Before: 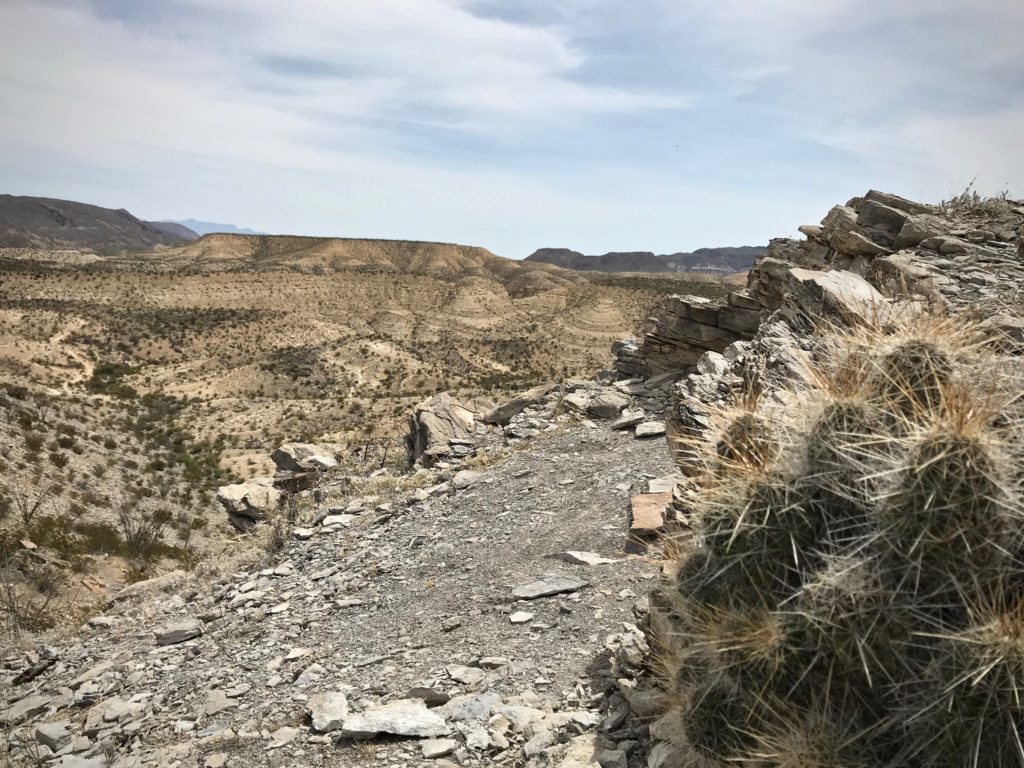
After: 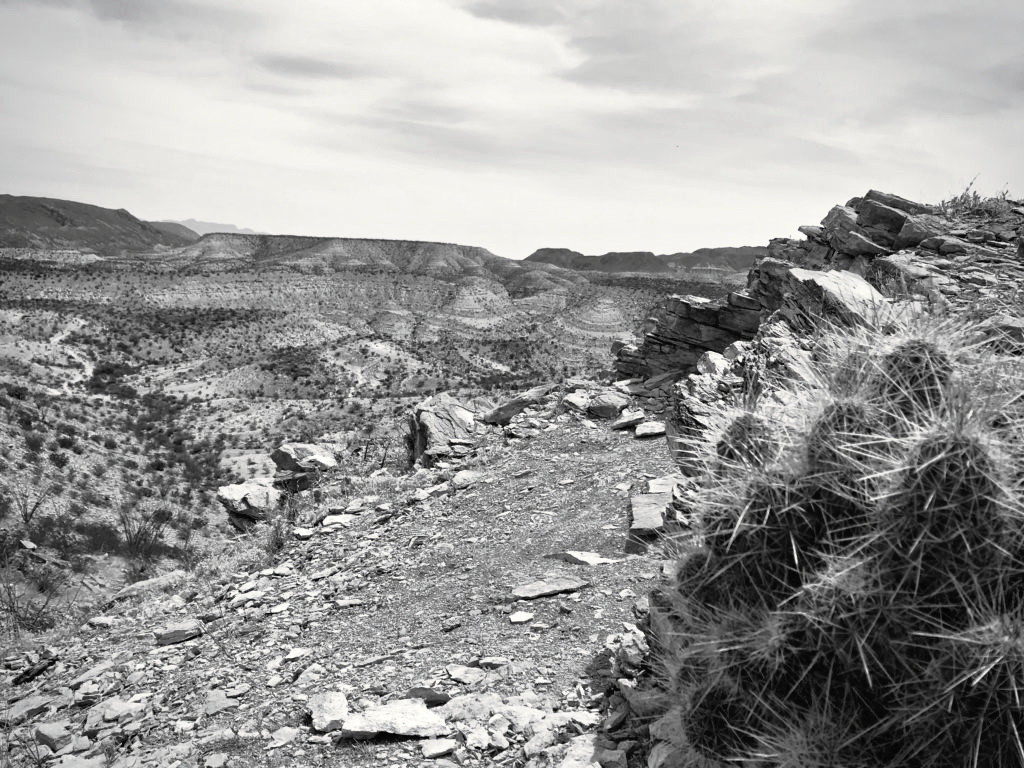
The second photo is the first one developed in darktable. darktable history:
tone curve: curves: ch0 [(0, 0) (0.003, 0.005) (0.011, 0.008) (0.025, 0.014) (0.044, 0.021) (0.069, 0.027) (0.1, 0.041) (0.136, 0.083) (0.177, 0.138) (0.224, 0.197) (0.277, 0.259) (0.335, 0.331) (0.399, 0.399) (0.468, 0.476) (0.543, 0.547) (0.623, 0.635) (0.709, 0.753) (0.801, 0.847) (0.898, 0.94) (1, 1)], preserve colors none
color look up table: target L [90.94, 93.05, 100.32, 89.53, 65.99, 62.72, 66.24, 42.78, 46.84, 43.46, 34.88, 22.92, 3.967, 201, 74.78, 75.52, 71.96, 61.7, 59.02, 51.62, 34.88, 51.22, 39.07, 23.52, 16.59, 22.92, 100, 79.52, 80.24, 80.6, 68.49, 59.02, 59.92, 56.71, 48.44, 58.64, 37.12, 43.73, 32.75, 37.12, 25.32, 3.321, 5.464, 90.24, 75.15, 62.08, 64.74, 50.83, 29.73], target a [-0.002, -0.1, 0.001, -0.001, 0.001, 0.001, 0.001, 0, 0, 0.001, 0, 0.001, 0 ×4, 0.001, 0.001, 0 ×7, 0.001, -0.471, 0 ×5, 0.001, 0, 0, 0, 0.001, 0.001, 0, 0.001, 0, 0, -0.109, -0.001, 0, 0, 0.001, 0, 0], target b [0.024, 1.233, -0.003, 0.023, -0.006, -0.006, -0.006, 0, 0, -0.004, 0, -0.003, 0, -0.001, 0.001, 0.001, -0.006, -0.005, 0 ×5, -0.003, -0.001, -0.003, 5.992, 0.001, 0.001, 0.001, 0, 0, -0.006, 0, 0, 0, -0.004, -0.004, 0, -0.004, -0.003, 0, 1.351, 0.001, 0.001, 0, -0.005, 0, -0.001], num patches 49
